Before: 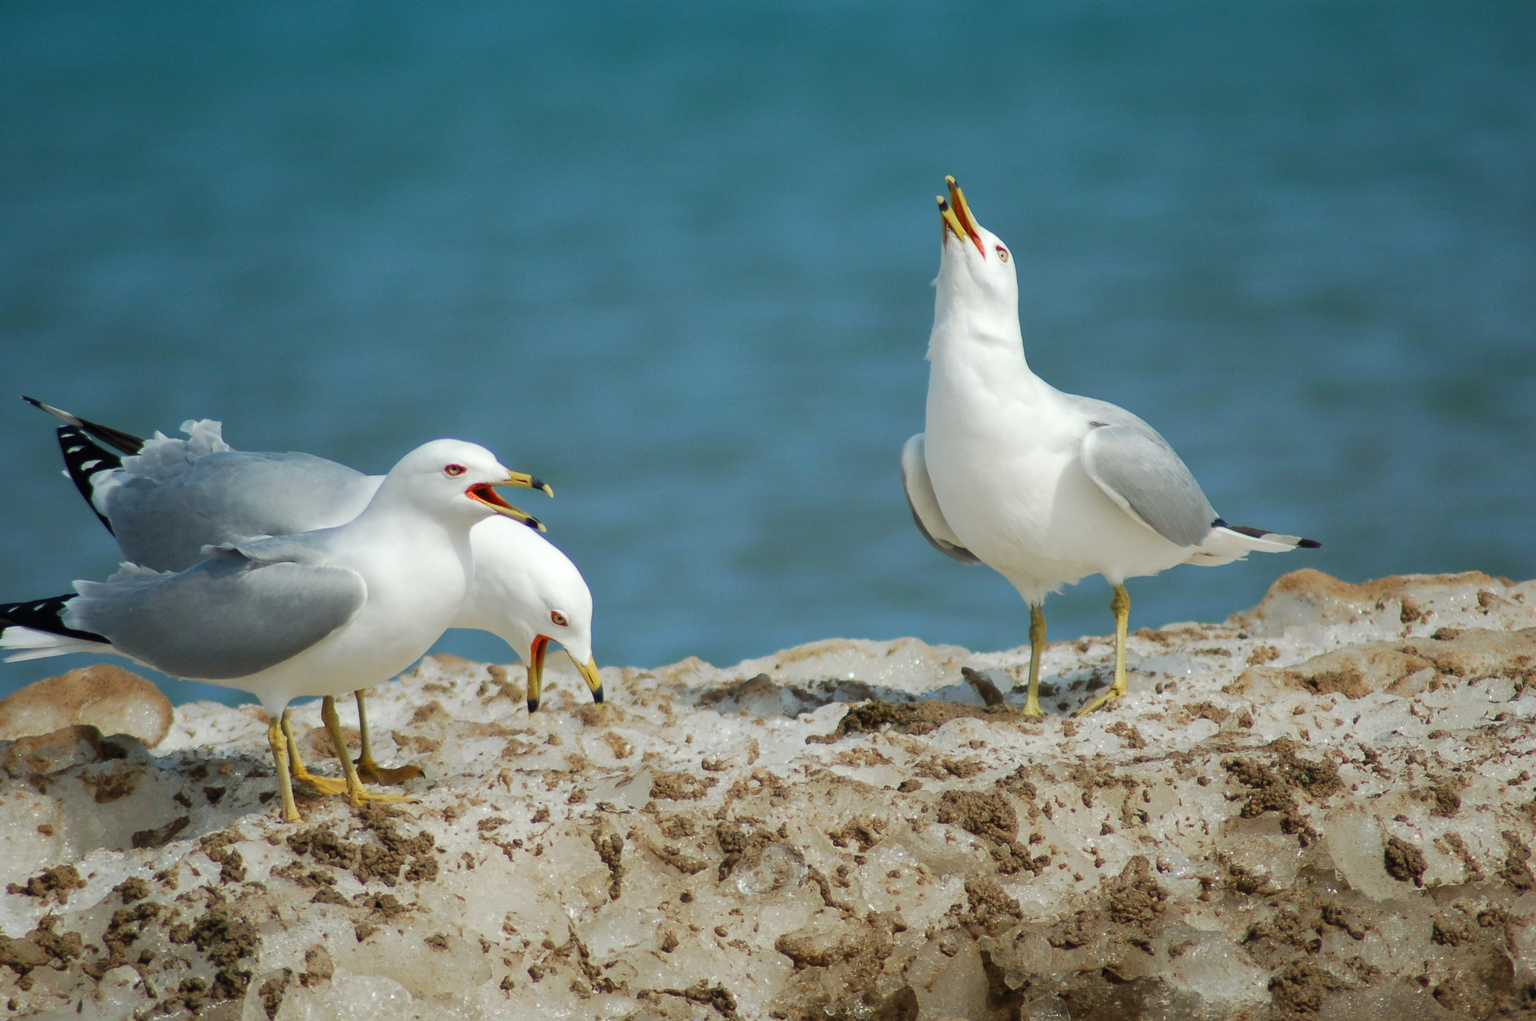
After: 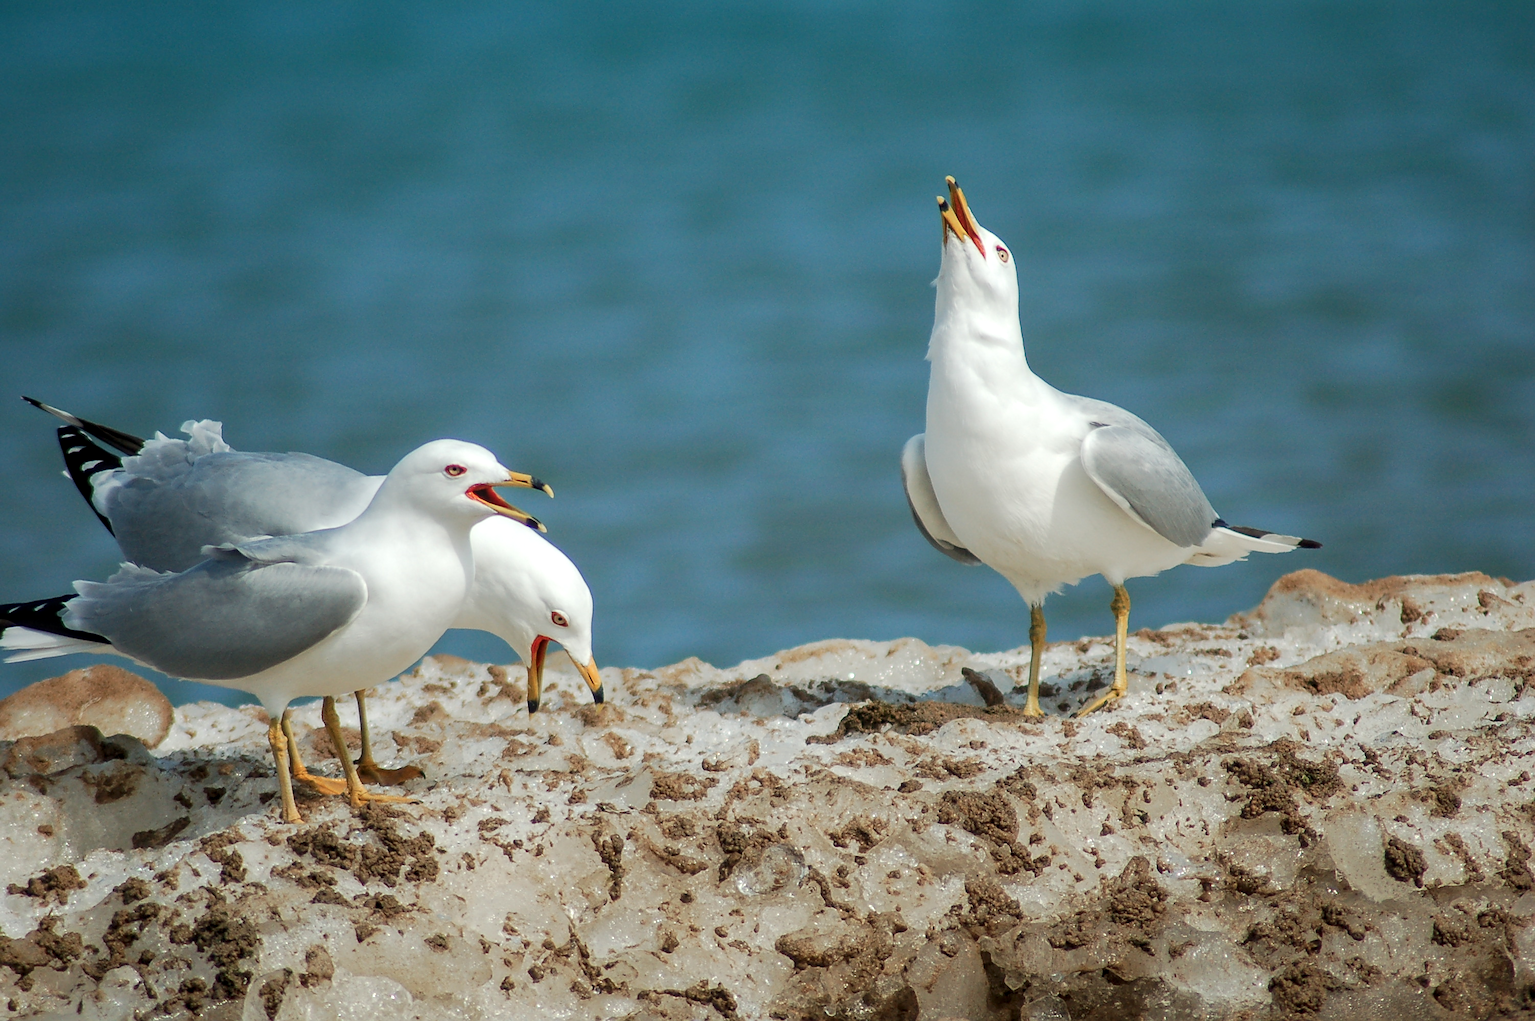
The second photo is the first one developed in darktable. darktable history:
color zones: curves: ch1 [(0, 0.469) (0.072, 0.457) (0.243, 0.494) (0.429, 0.5) (0.571, 0.5) (0.714, 0.5) (0.857, 0.5) (1, 0.469)]; ch2 [(0, 0.499) (0.143, 0.467) (0.242, 0.436) (0.429, 0.493) (0.571, 0.5) (0.714, 0.5) (0.857, 0.5) (1, 0.499)]
sharpen: on, module defaults
local contrast: on, module defaults
